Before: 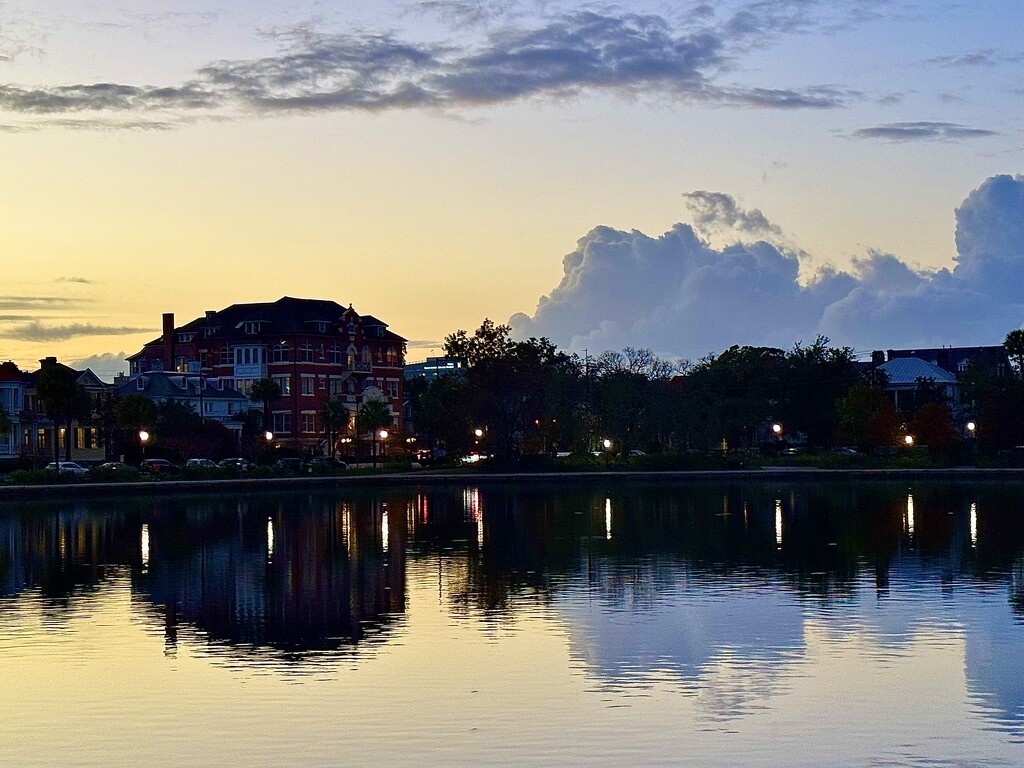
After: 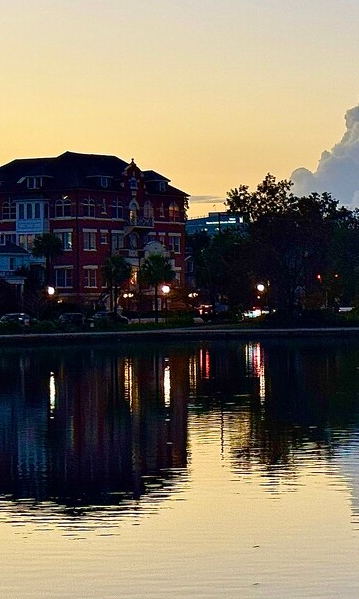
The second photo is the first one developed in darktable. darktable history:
crop and rotate: left 21.38%, top 18.881%, right 43.526%, bottom 3.001%
